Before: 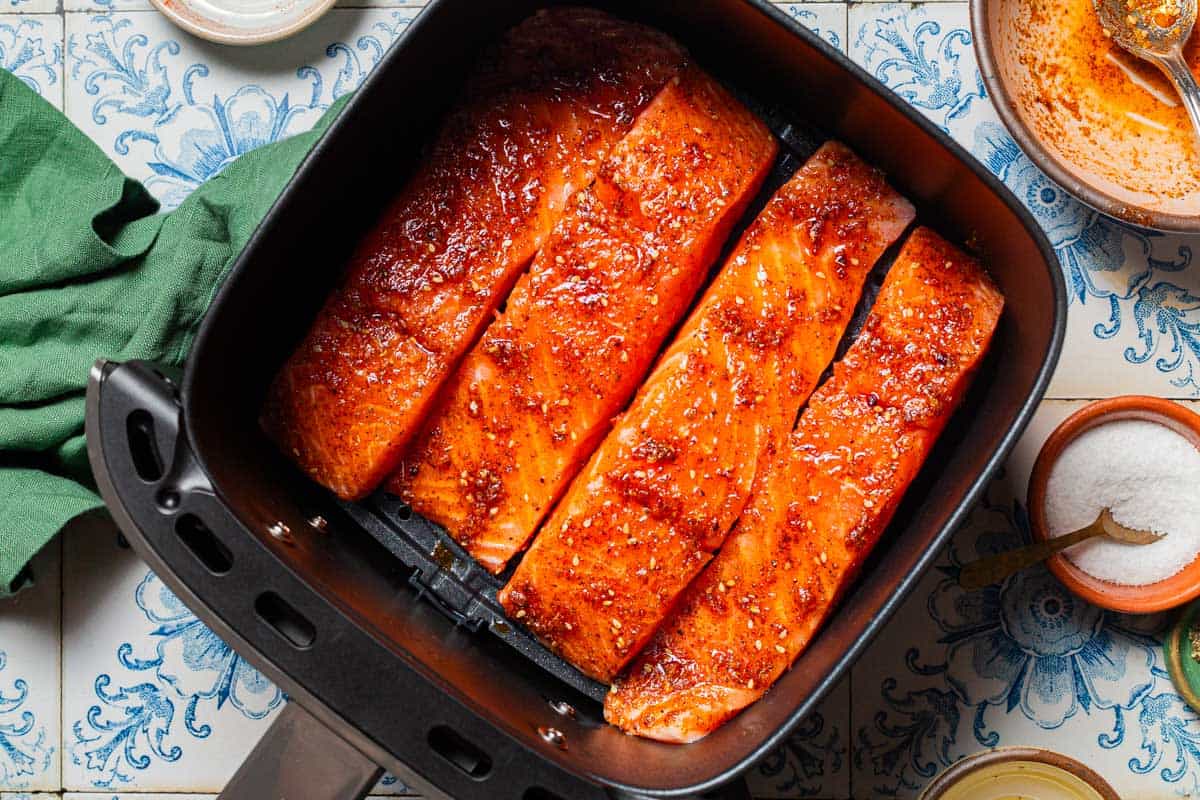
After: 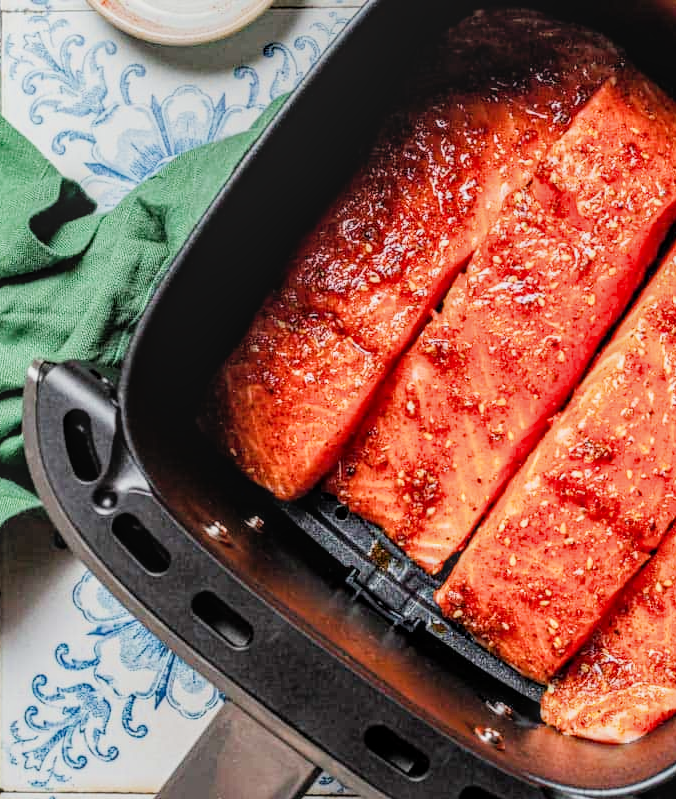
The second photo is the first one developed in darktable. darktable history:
filmic rgb: black relative exposure -7.65 EV, white relative exposure 4.56 EV, threshold 2.96 EV, hardness 3.61, contrast 1.054, enable highlight reconstruction true
tone equalizer: edges refinement/feathering 500, mask exposure compensation -1.57 EV, preserve details no
exposure: exposure 0.992 EV, compensate highlight preservation false
crop: left 5.32%, right 38.322%
local contrast: highlights 2%, shadows 3%, detail 133%
color zones: curves: ch1 [(0.25, 0.5) (0.747, 0.71)], mix -124.01%
